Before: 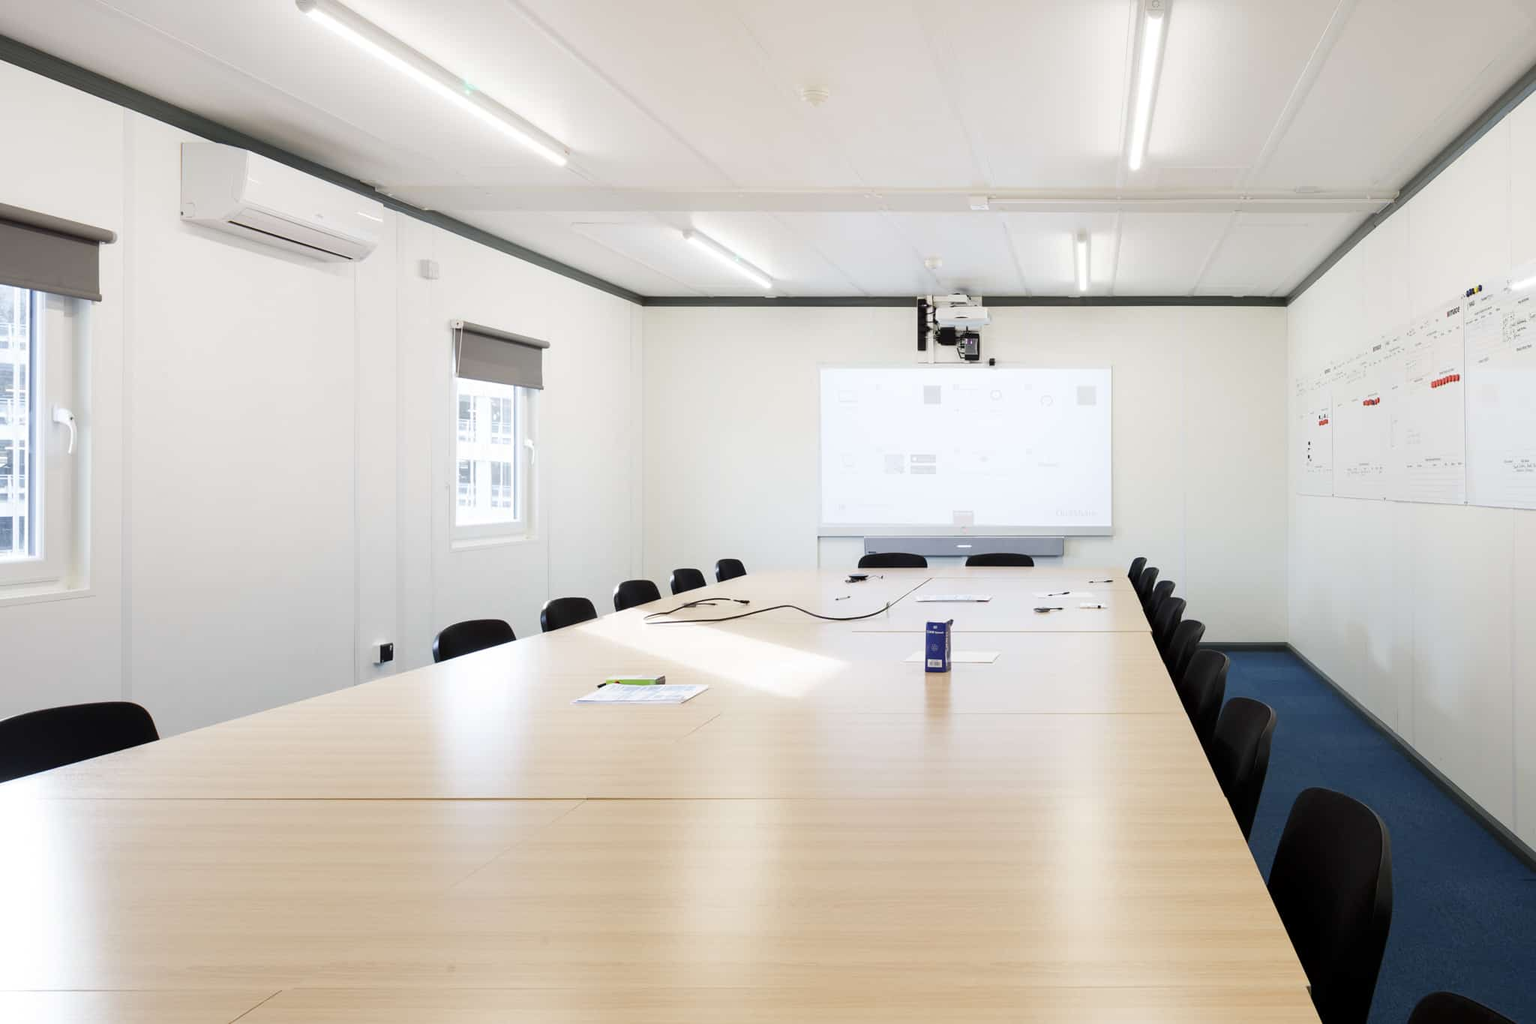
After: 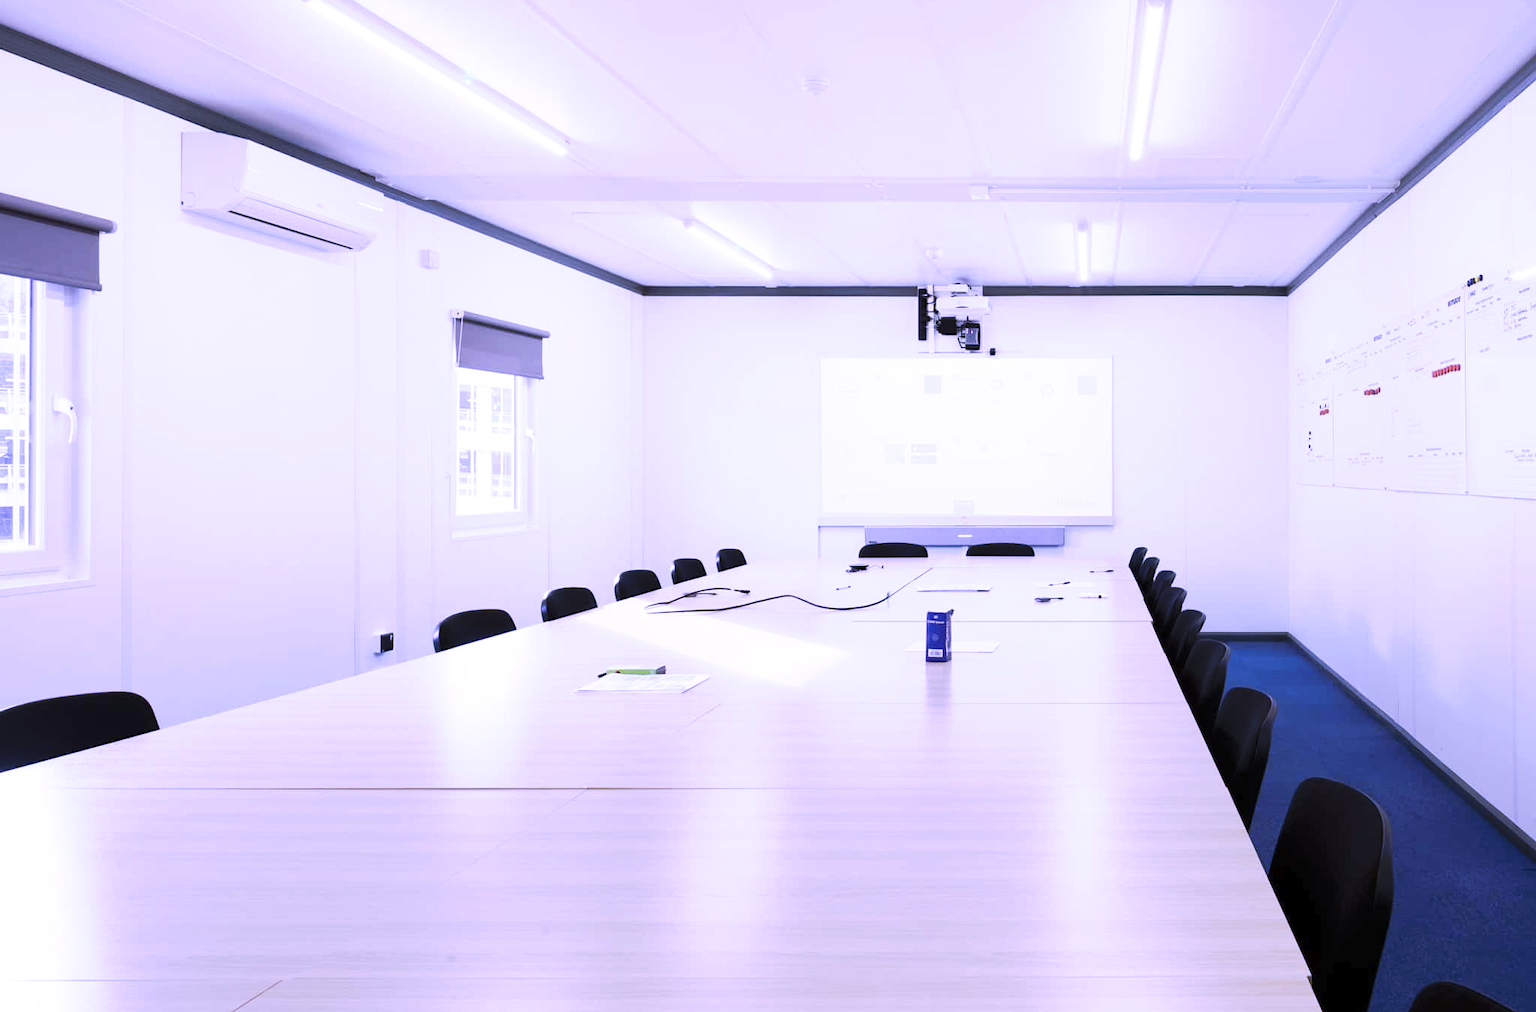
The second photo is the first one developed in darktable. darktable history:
crop: top 1.049%, right 0.001%
color contrast: green-magenta contrast 0.84, blue-yellow contrast 0.86
white balance: red 0.98, blue 1.61
tone curve: curves: ch0 [(0, 0) (0.003, 0.009) (0.011, 0.019) (0.025, 0.034) (0.044, 0.057) (0.069, 0.082) (0.1, 0.104) (0.136, 0.131) (0.177, 0.165) (0.224, 0.212) (0.277, 0.279) (0.335, 0.342) (0.399, 0.401) (0.468, 0.477) (0.543, 0.572) (0.623, 0.675) (0.709, 0.772) (0.801, 0.85) (0.898, 0.942) (1, 1)], preserve colors none
